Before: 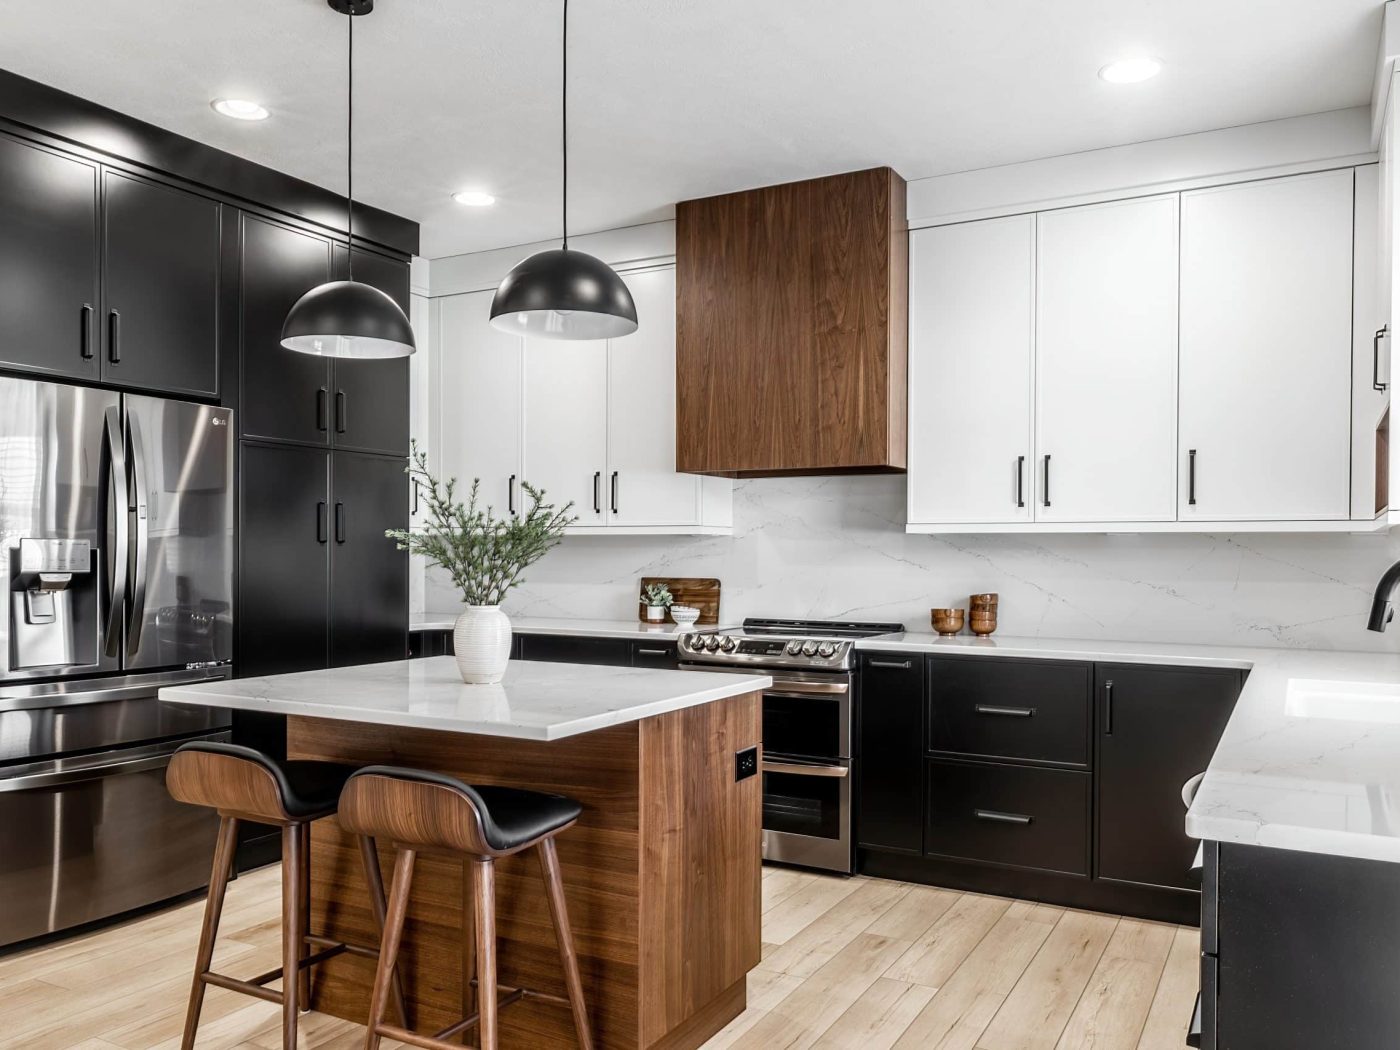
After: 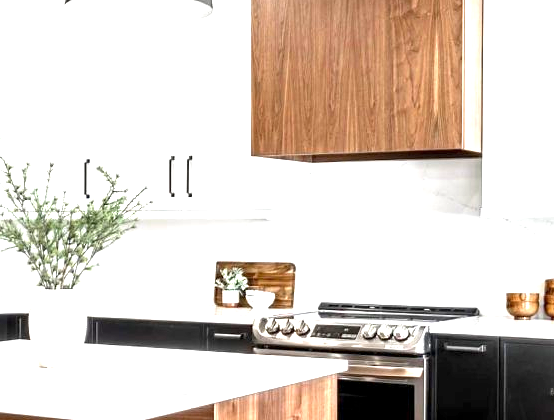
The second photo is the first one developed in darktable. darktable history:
crop: left 30.375%, top 30.189%, right 30.015%, bottom 29.796%
exposure: black level correction 0.001, exposure 1.727 EV, compensate exposure bias true, compensate highlight preservation false
